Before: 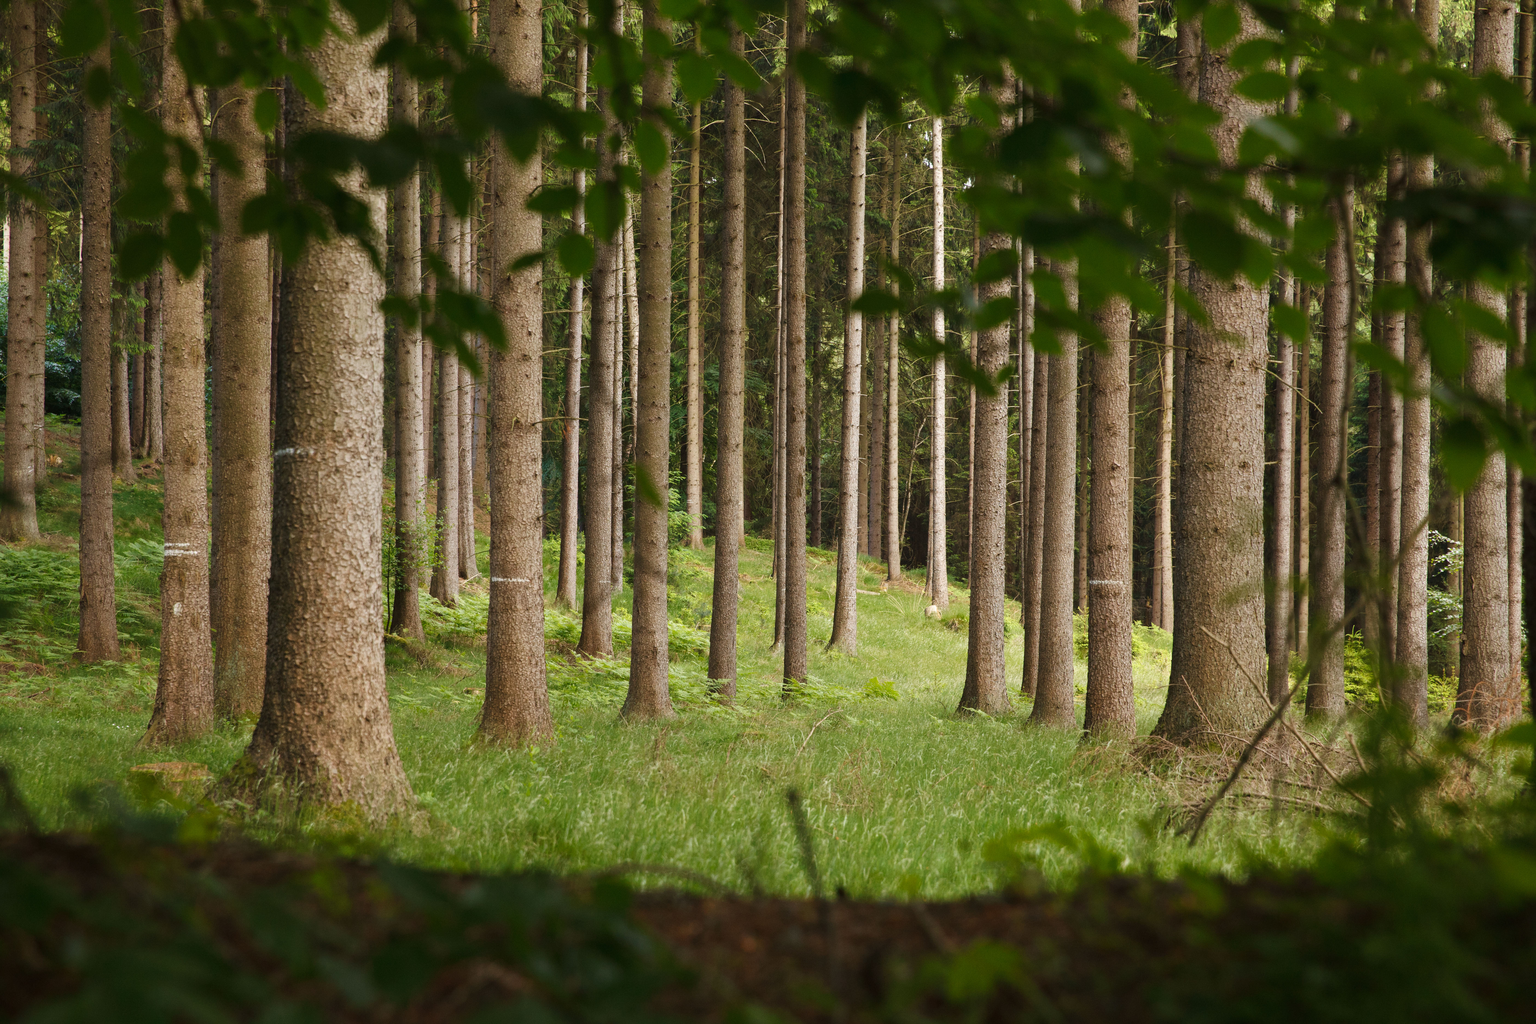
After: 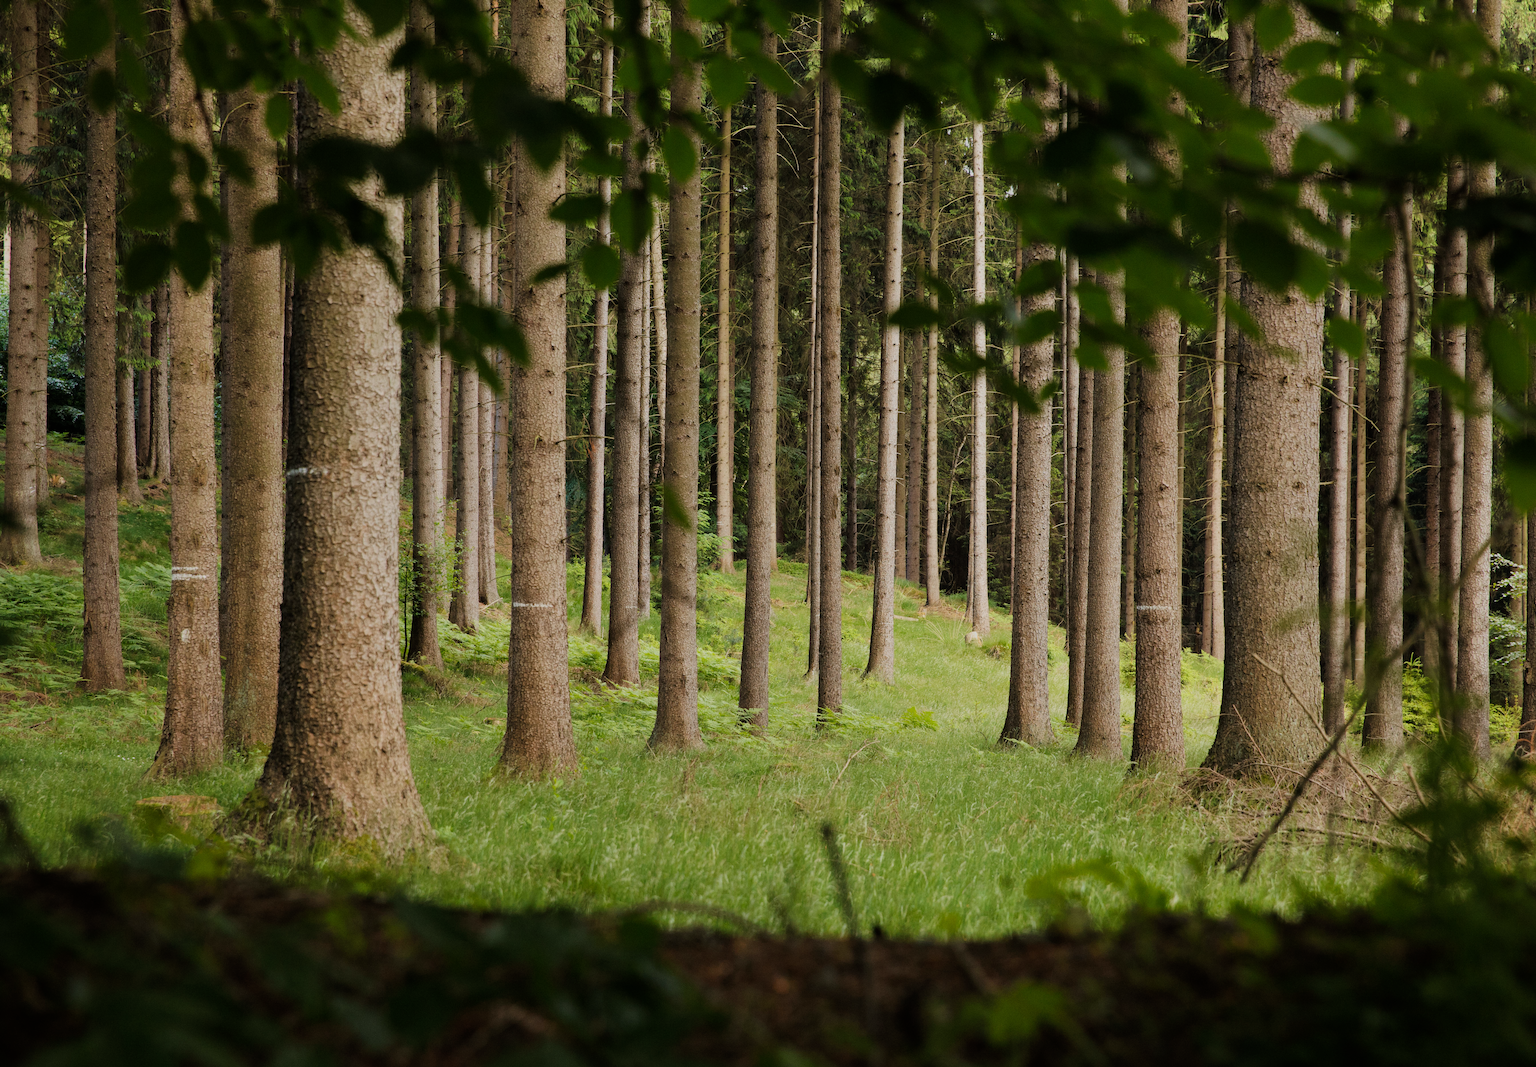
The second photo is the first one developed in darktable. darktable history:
exposure: exposure -0.021 EV, compensate highlight preservation false
crop: right 4.126%, bottom 0.031%
filmic rgb: black relative exposure -7.48 EV, white relative exposure 4.83 EV, hardness 3.4, color science v6 (2022)
